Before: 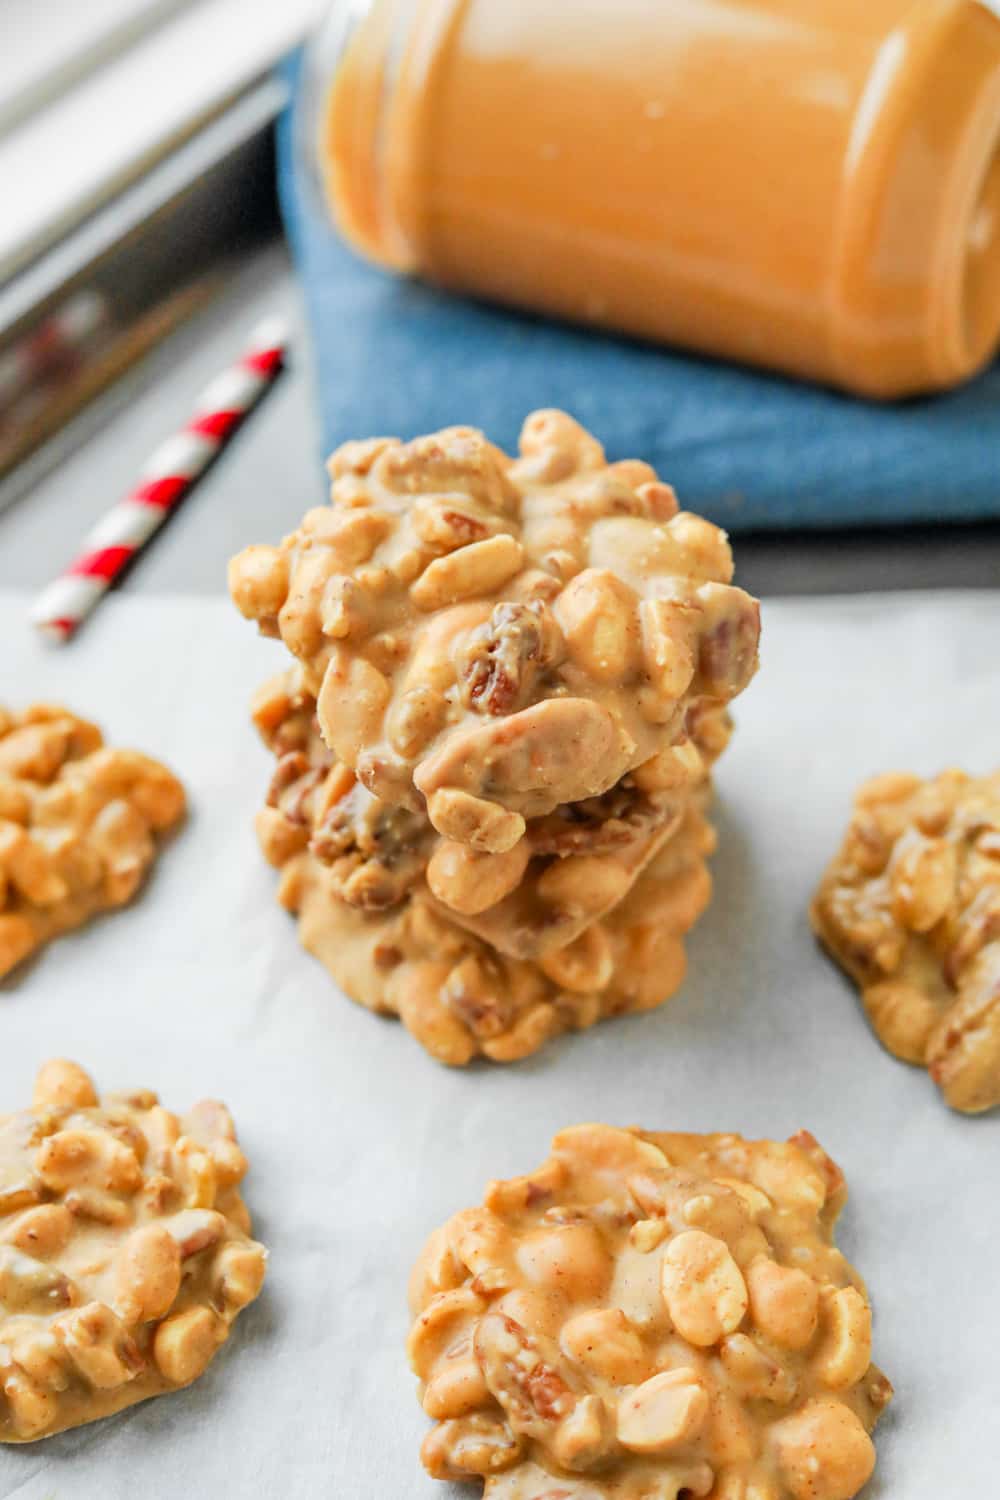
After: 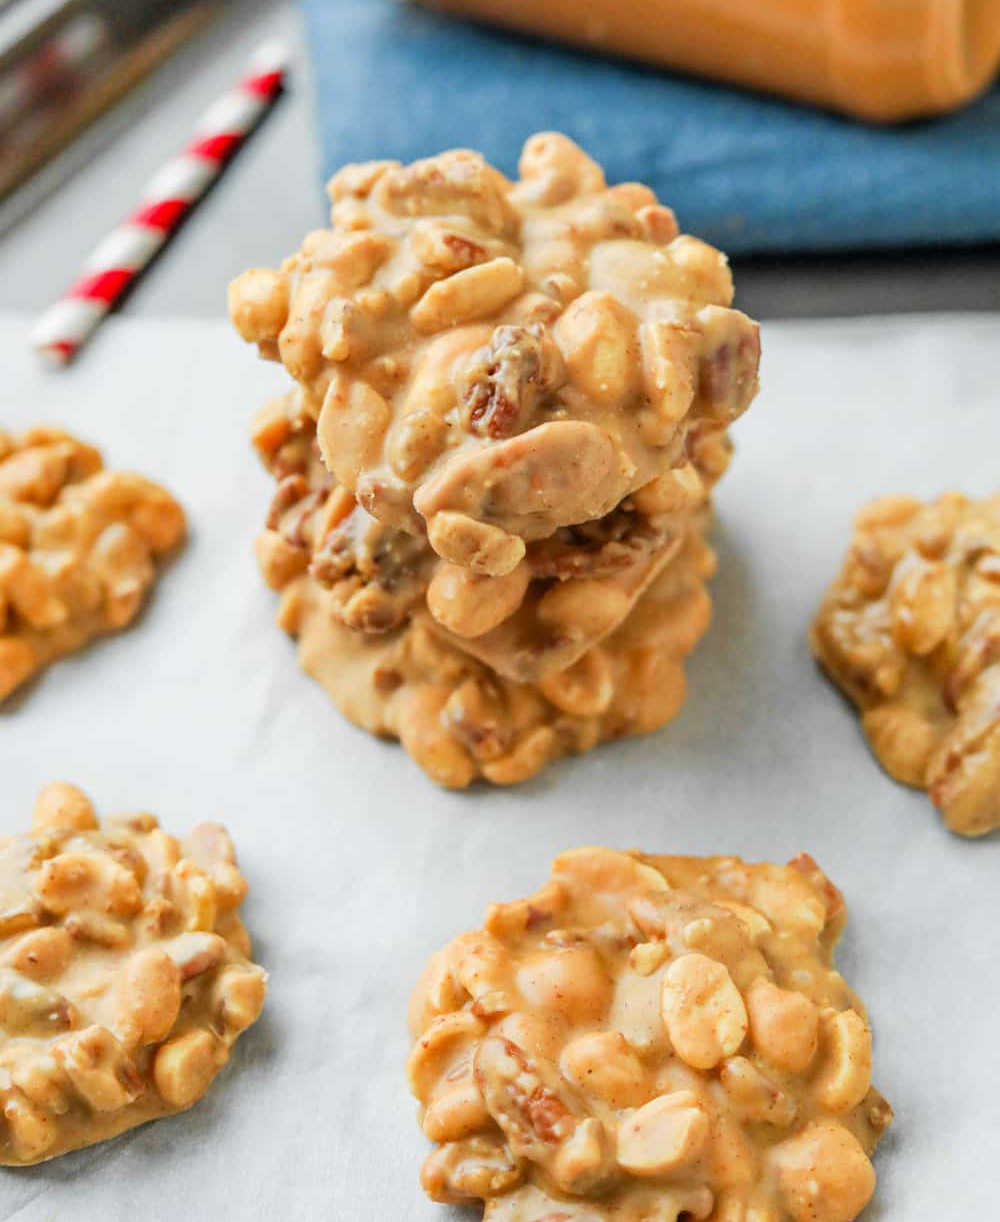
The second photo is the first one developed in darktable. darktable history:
crop and rotate: top 18.512%
